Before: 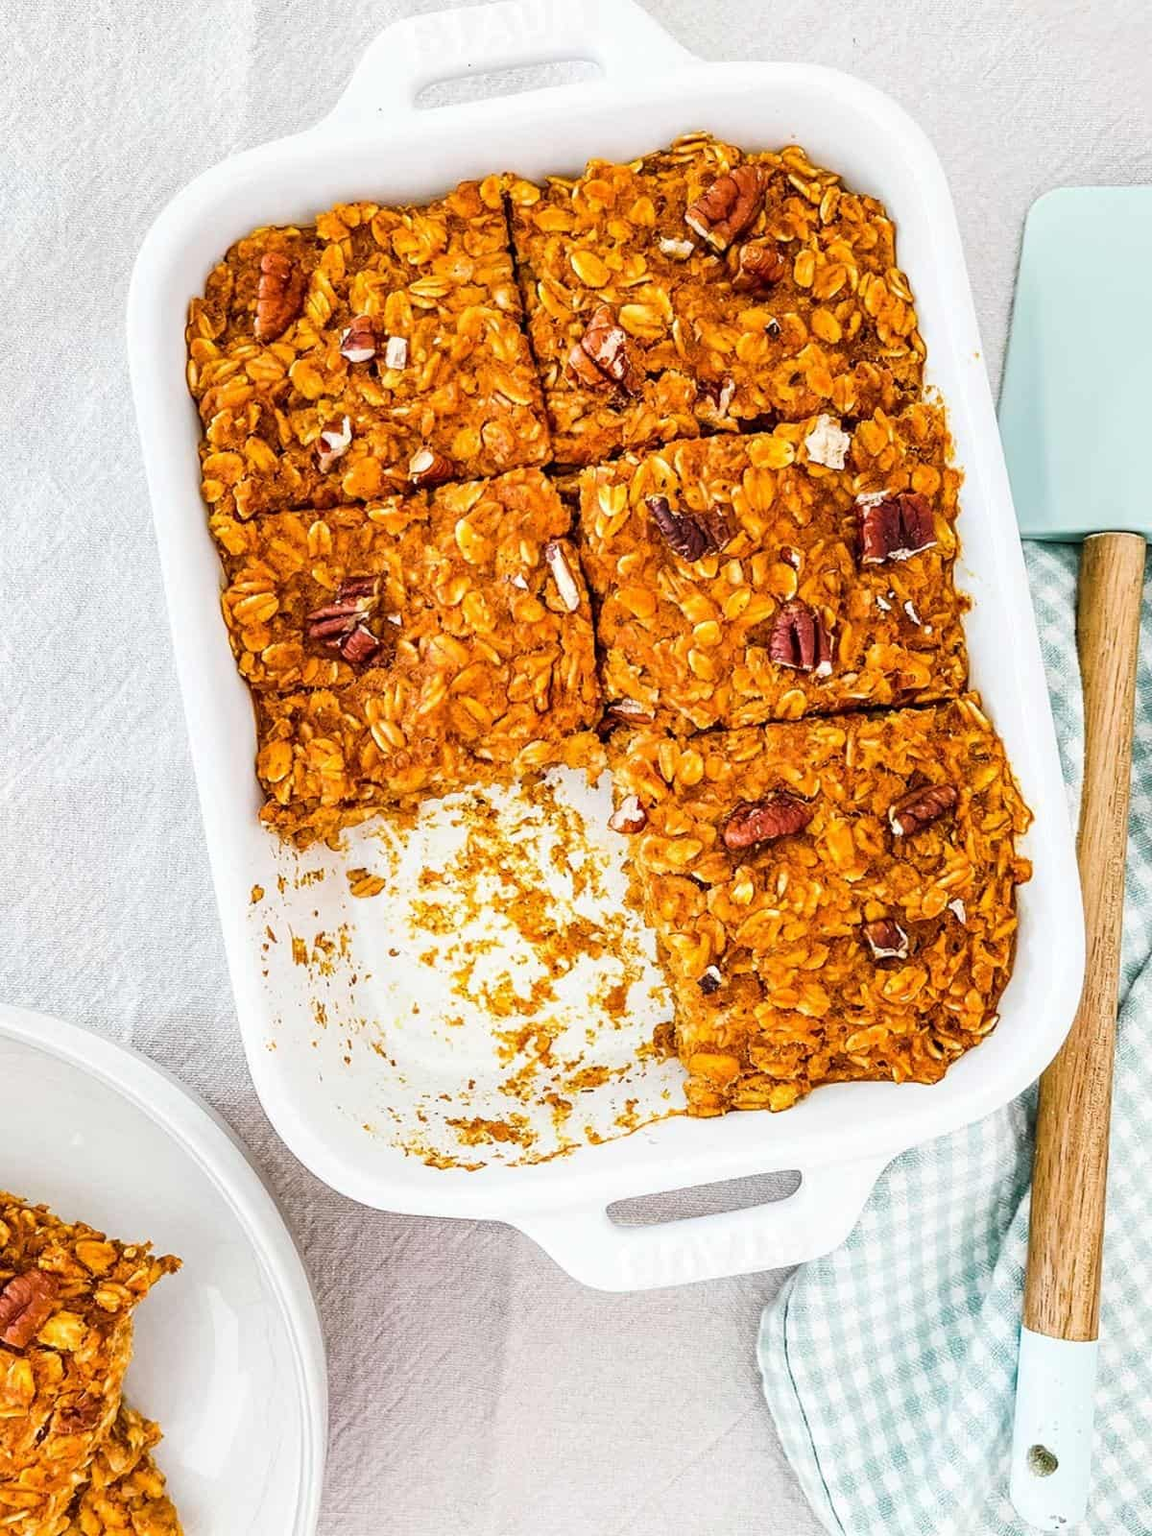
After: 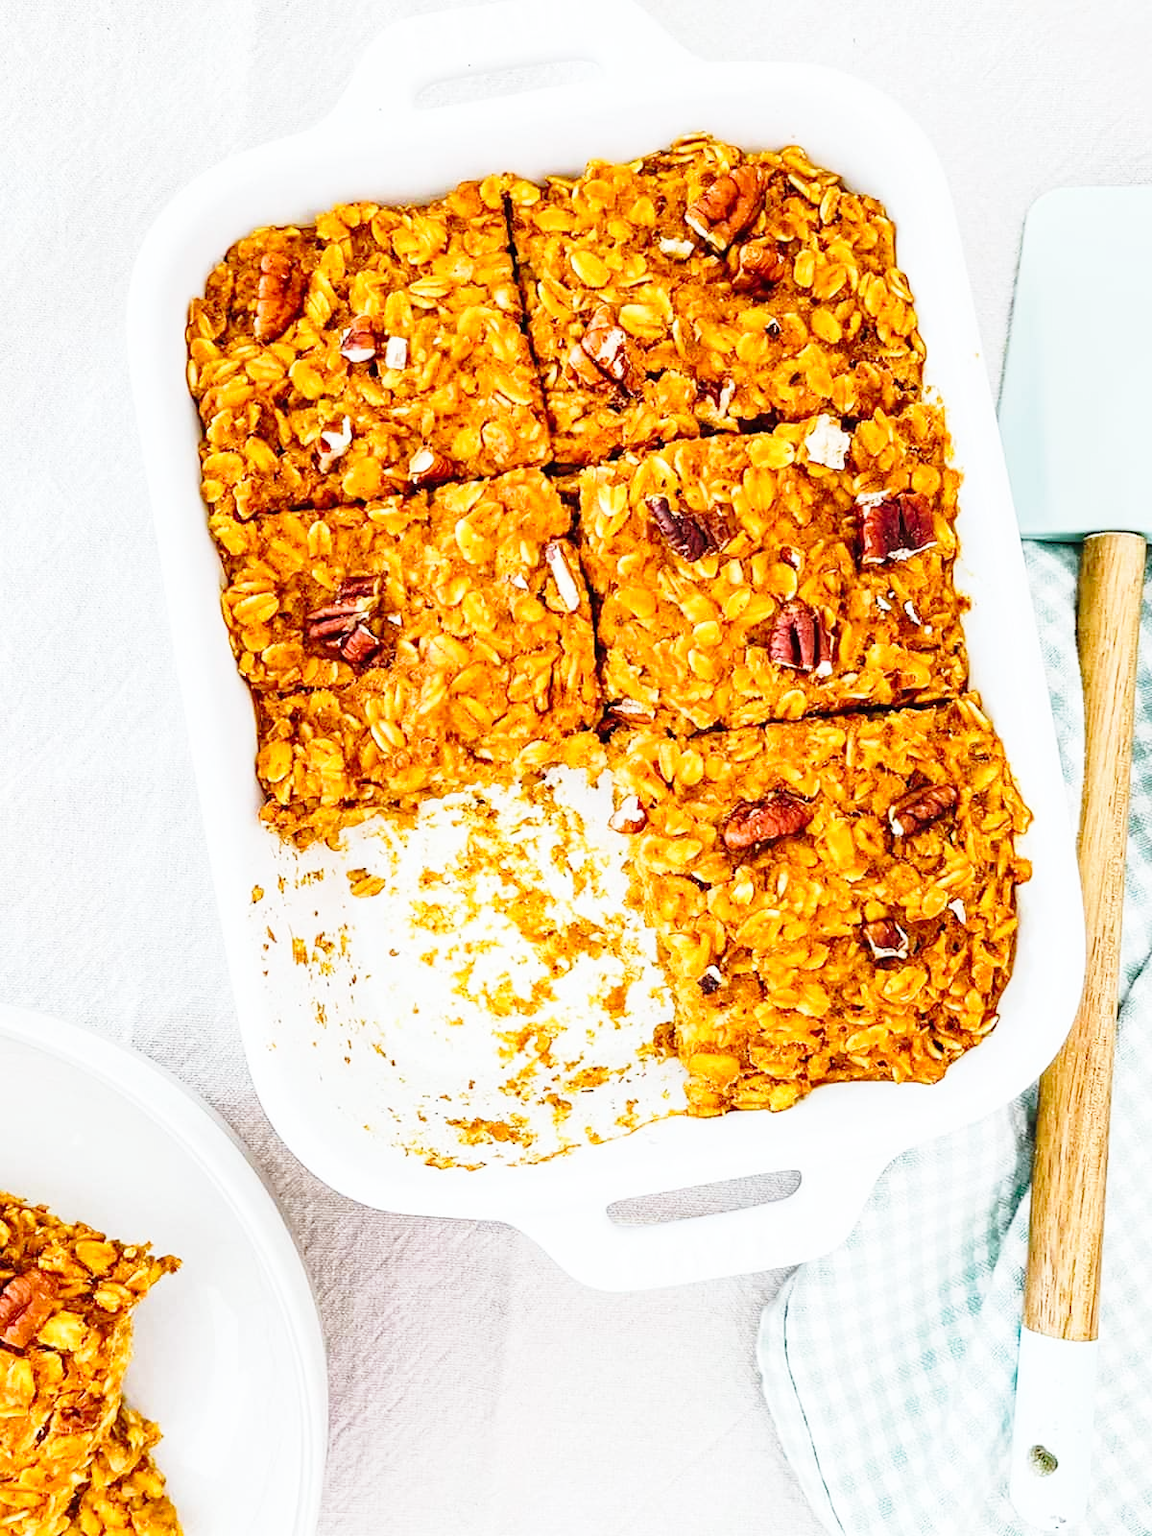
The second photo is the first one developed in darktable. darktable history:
base curve: curves: ch0 [(0, 0) (0.028, 0.03) (0.121, 0.232) (0.46, 0.748) (0.859, 0.968) (1, 1)], preserve colors none
white balance: red 0.986, blue 1.01
